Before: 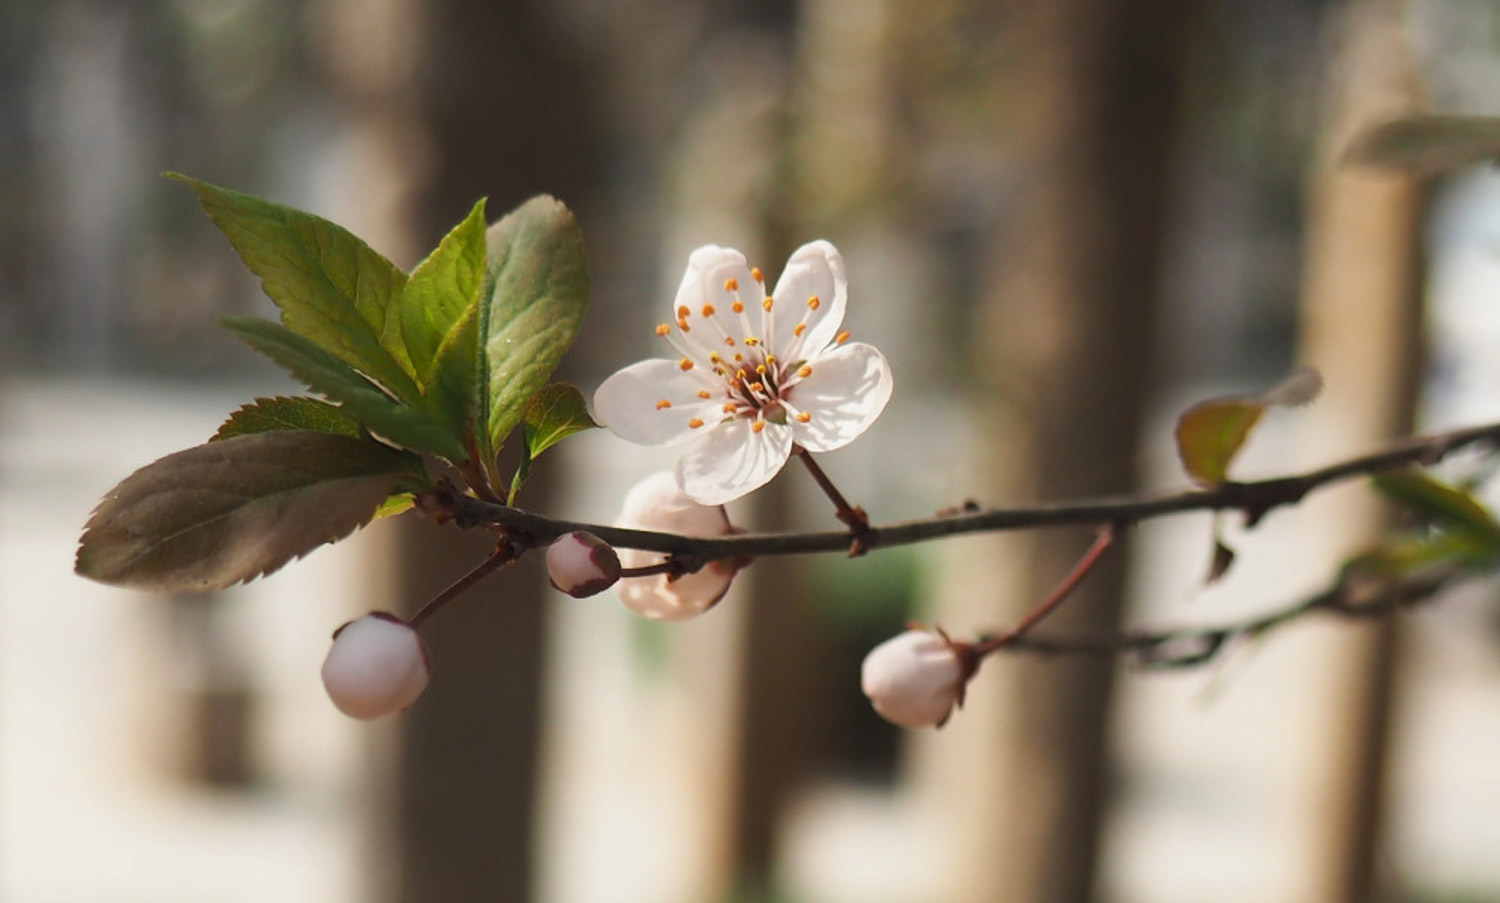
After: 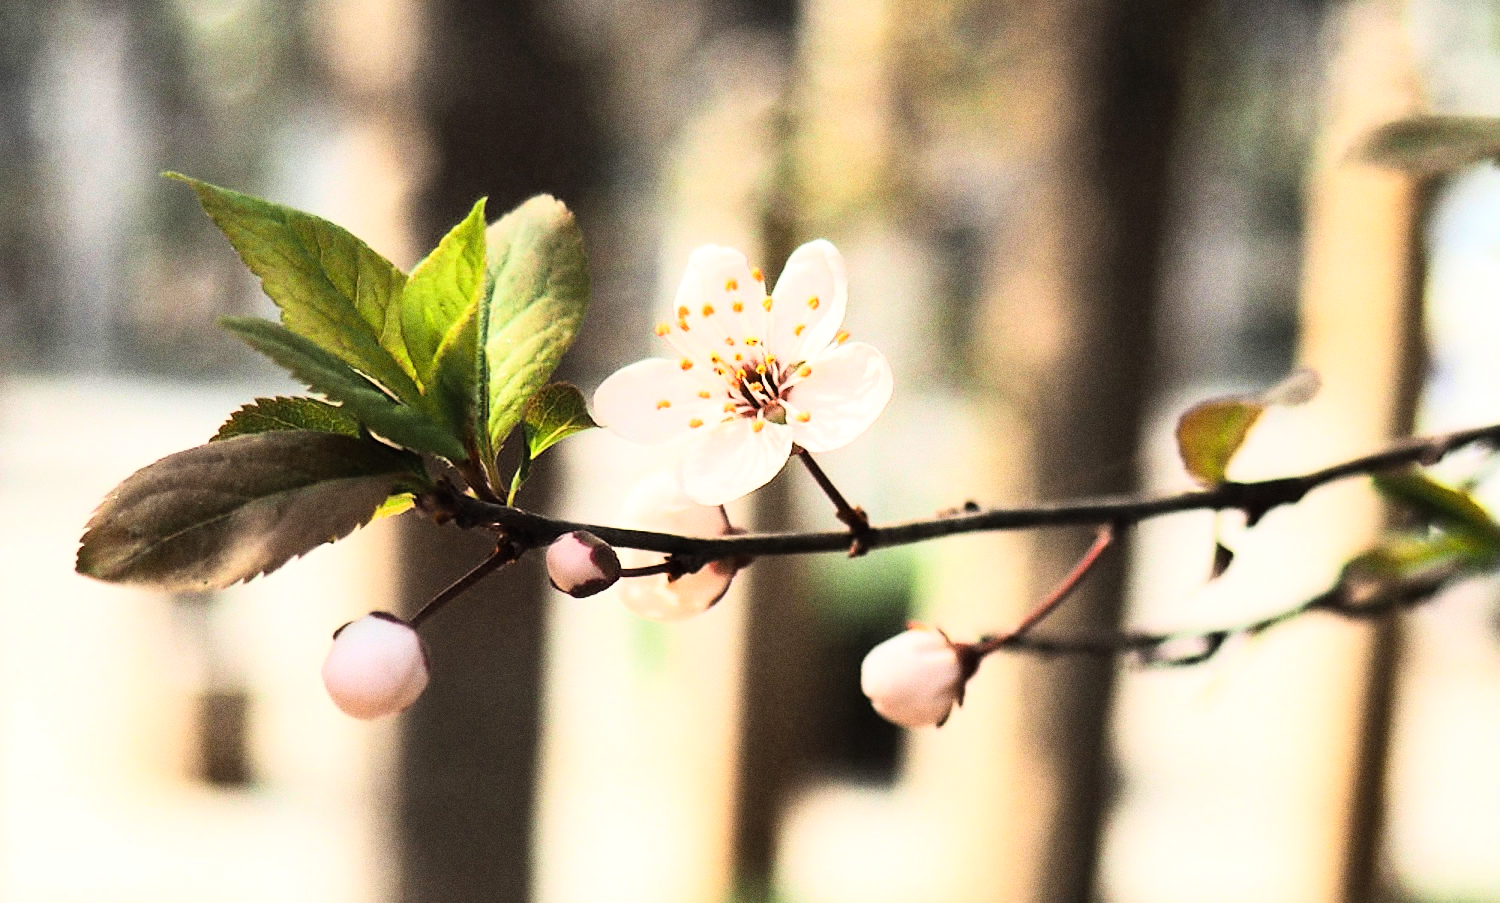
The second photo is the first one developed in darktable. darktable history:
sharpen: radius 1
rgb curve: curves: ch0 [(0, 0) (0.21, 0.15) (0.24, 0.21) (0.5, 0.75) (0.75, 0.96) (0.89, 0.99) (1, 1)]; ch1 [(0, 0.02) (0.21, 0.13) (0.25, 0.2) (0.5, 0.67) (0.75, 0.9) (0.89, 0.97) (1, 1)]; ch2 [(0, 0.02) (0.21, 0.13) (0.25, 0.2) (0.5, 0.67) (0.75, 0.9) (0.89, 0.97) (1, 1)], compensate middle gray true
shadows and highlights: shadows 49, highlights -41, soften with gaussian
grain: coarseness 9.61 ISO, strength 35.62%
exposure: exposure 0.3 EV, compensate highlight preservation false
